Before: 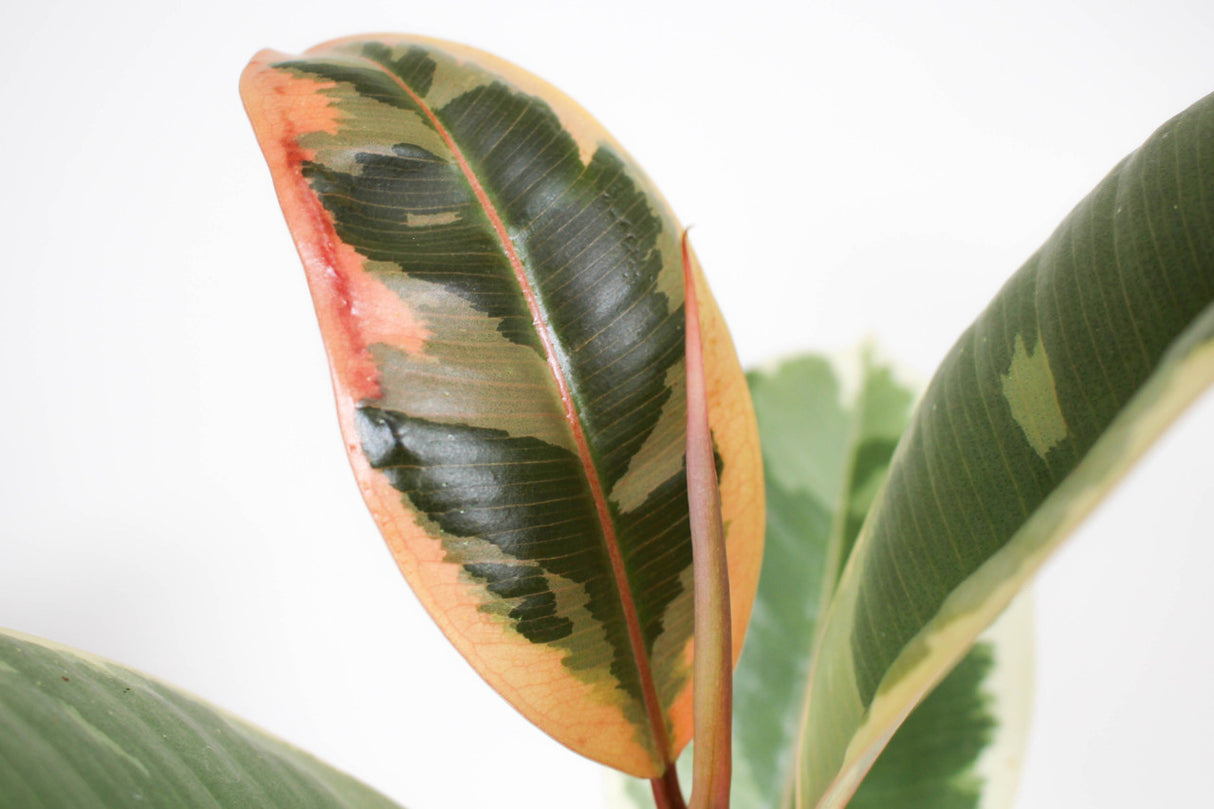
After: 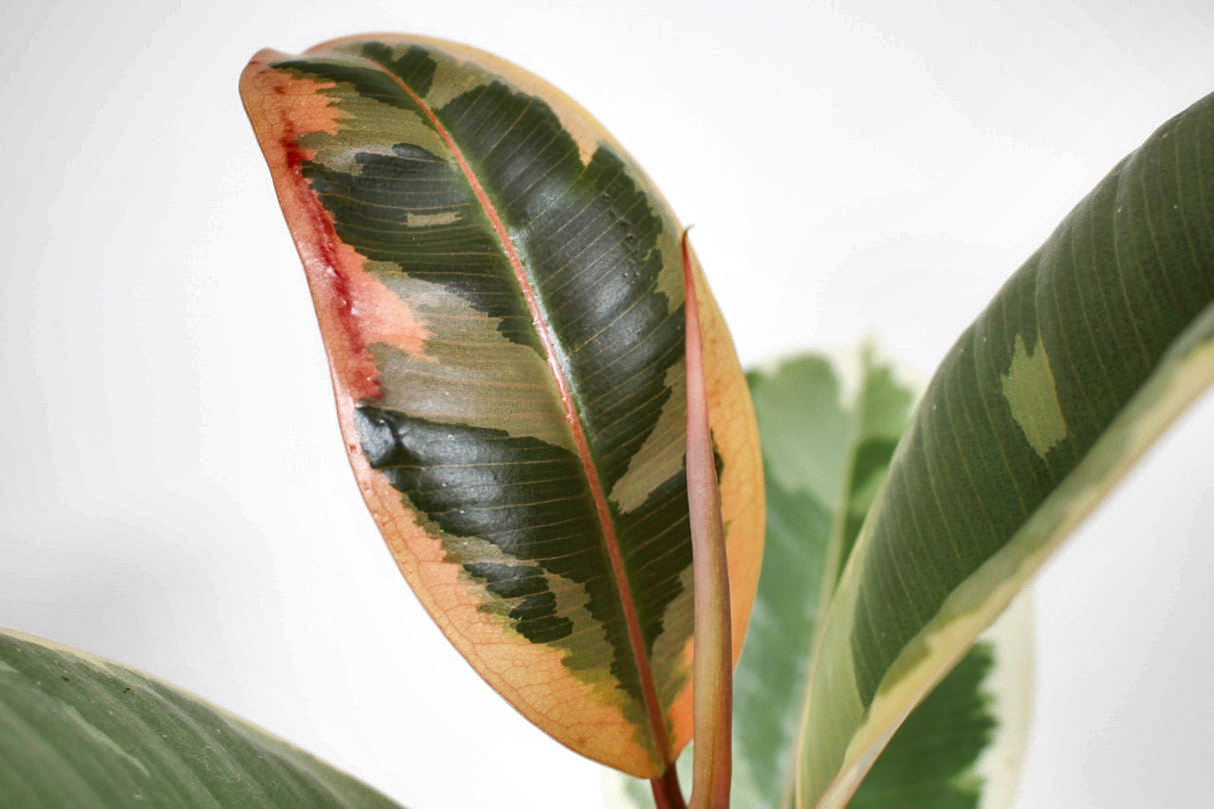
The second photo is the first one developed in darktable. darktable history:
shadows and highlights: shadows 75, highlights -60.85, soften with gaussian
sharpen: amount 0.2
local contrast: highlights 100%, shadows 100%, detail 120%, midtone range 0.2
